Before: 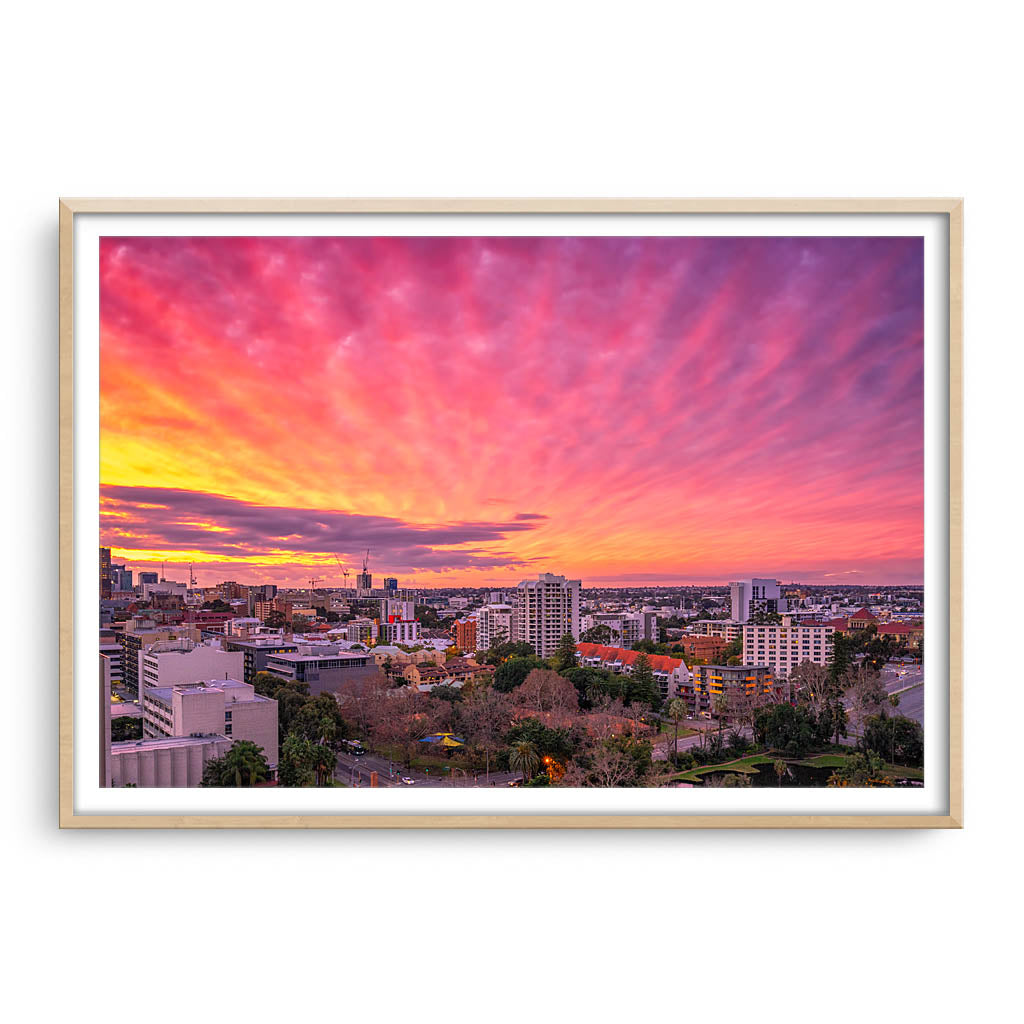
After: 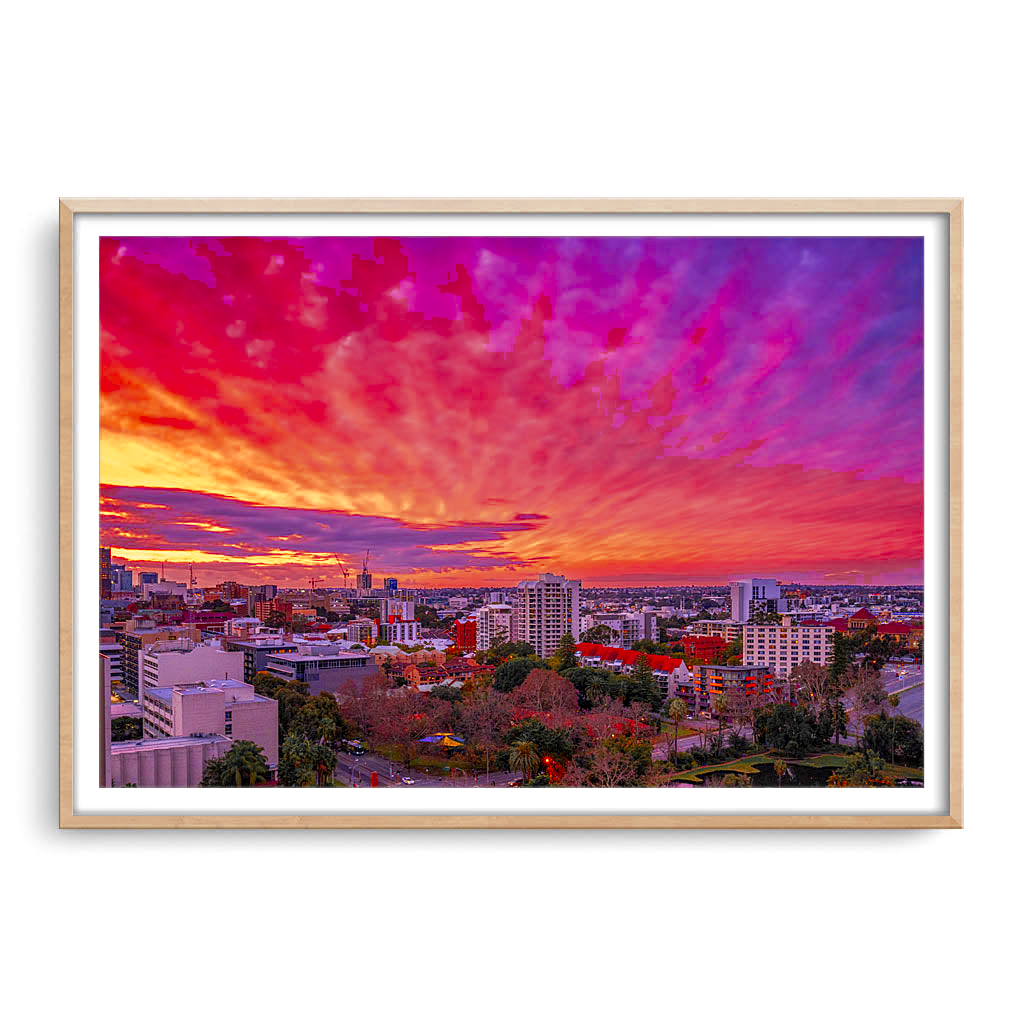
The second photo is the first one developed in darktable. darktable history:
color balance rgb: perceptual saturation grading › global saturation 0.848%, perceptual saturation grading › highlights -17.443%, perceptual saturation grading › mid-tones 32.845%, perceptual saturation grading › shadows 50.292%, global vibrance 20%
color zones: curves: ch0 [(0, 0.363) (0.128, 0.373) (0.25, 0.5) (0.402, 0.407) (0.521, 0.525) (0.63, 0.559) (0.729, 0.662) (0.867, 0.471)]; ch1 [(0, 0.515) (0.136, 0.618) (0.25, 0.5) (0.378, 0) (0.516, 0) (0.622, 0.593) (0.737, 0.819) (0.87, 0.593)]; ch2 [(0, 0.529) (0.128, 0.471) (0.282, 0.451) (0.386, 0.662) (0.516, 0.525) (0.633, 0.554) (0.75, 0.62) (0.875, 0.441)]
local contrast: highlights 105%, shadows 98%, detail 120%, midtone range 0.2
